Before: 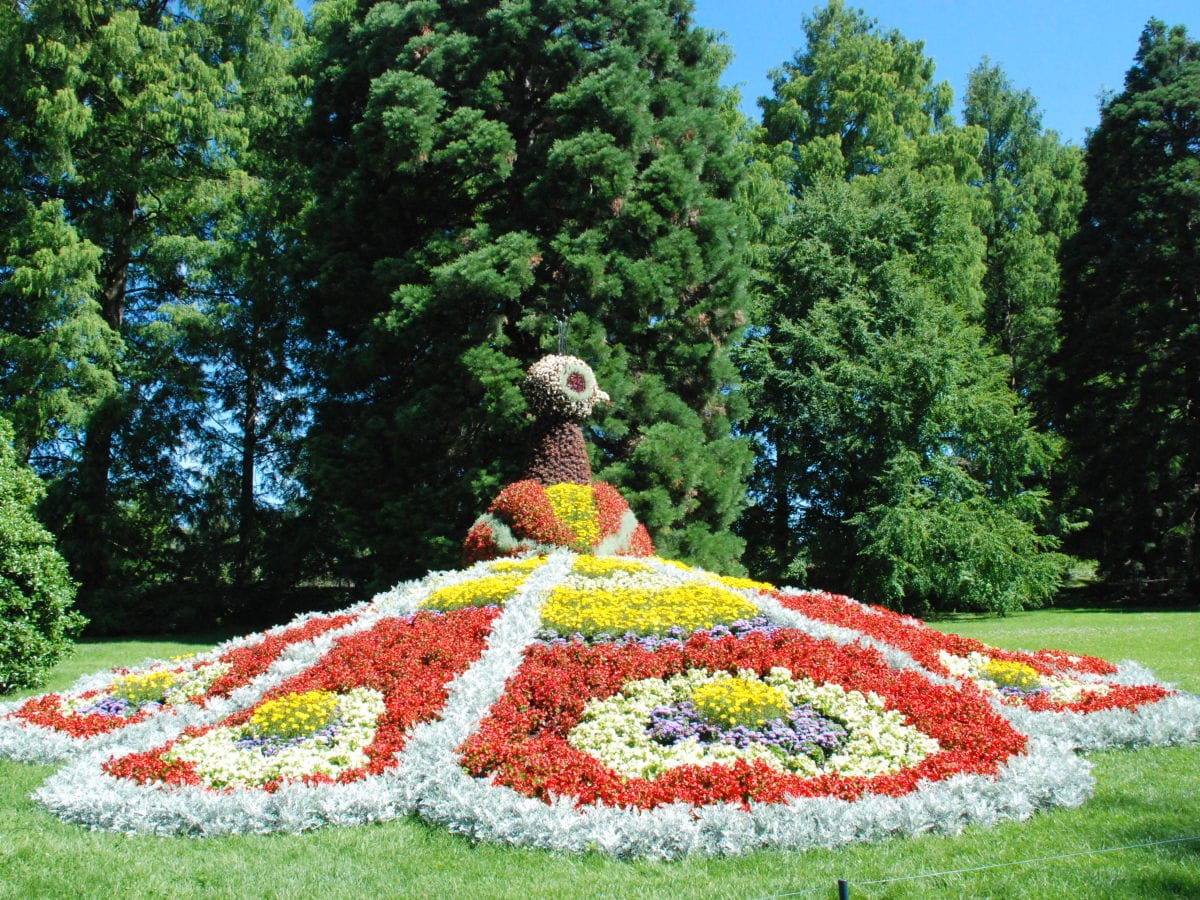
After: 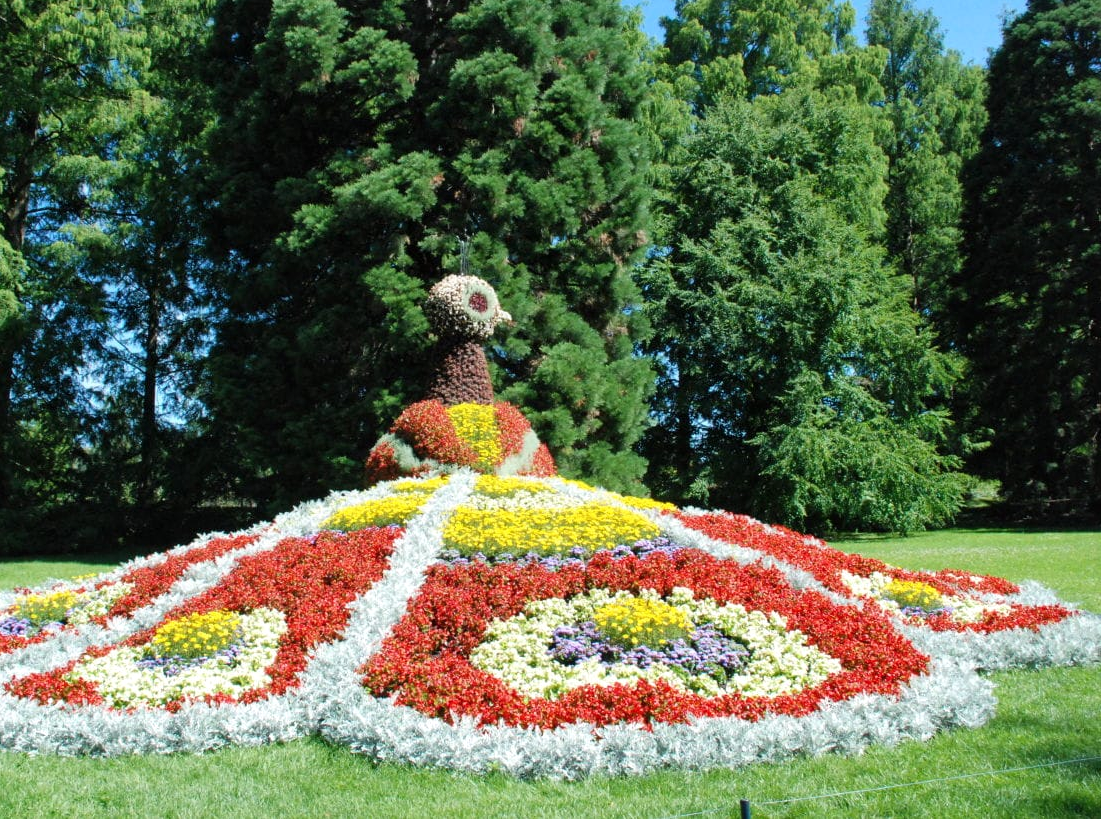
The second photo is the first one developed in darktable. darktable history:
crop and rotate: left 8.203%, top 8.925%
local contrast: mode bilateral grid, contrast 20, coarseness 50, detail 119%, midtone range 0.2
